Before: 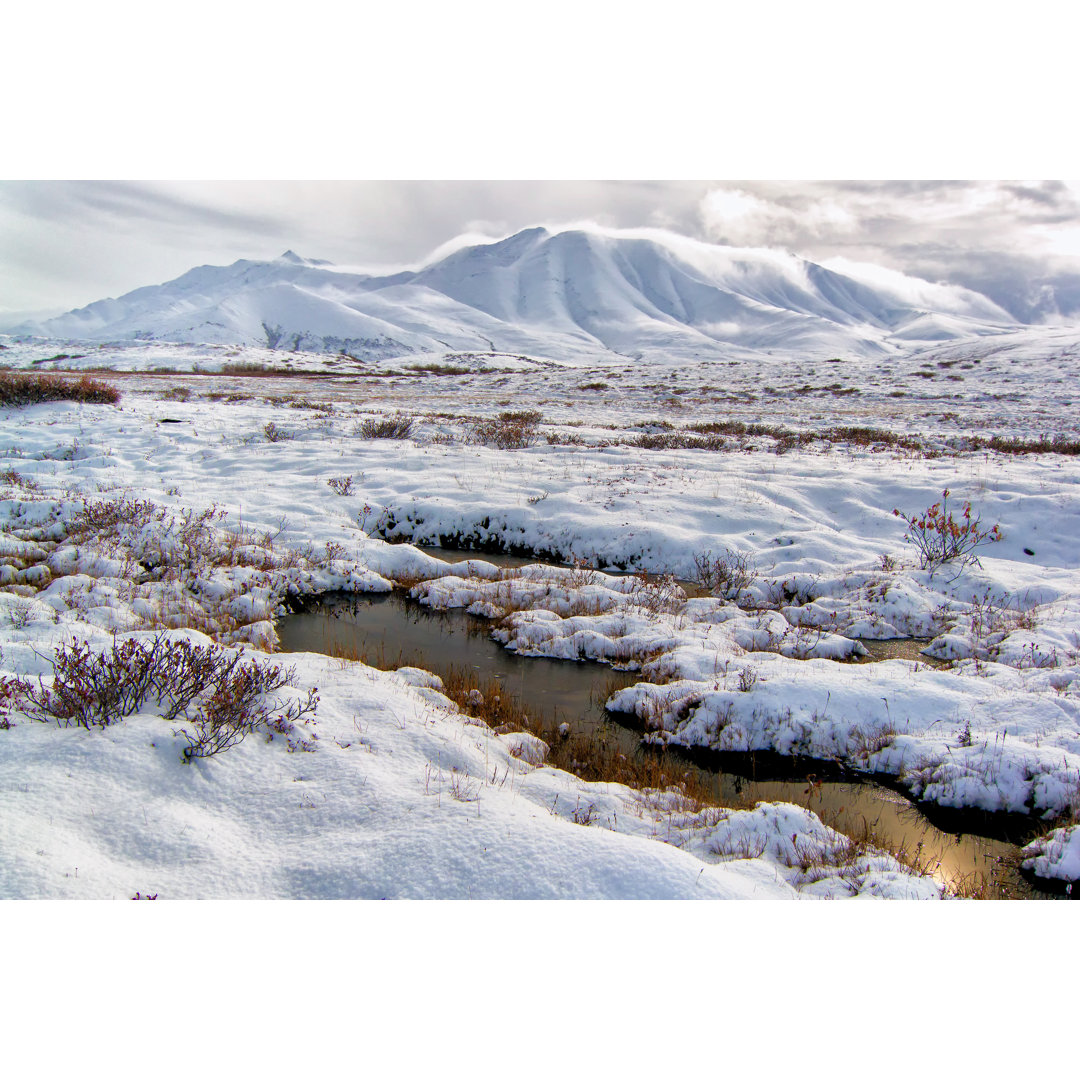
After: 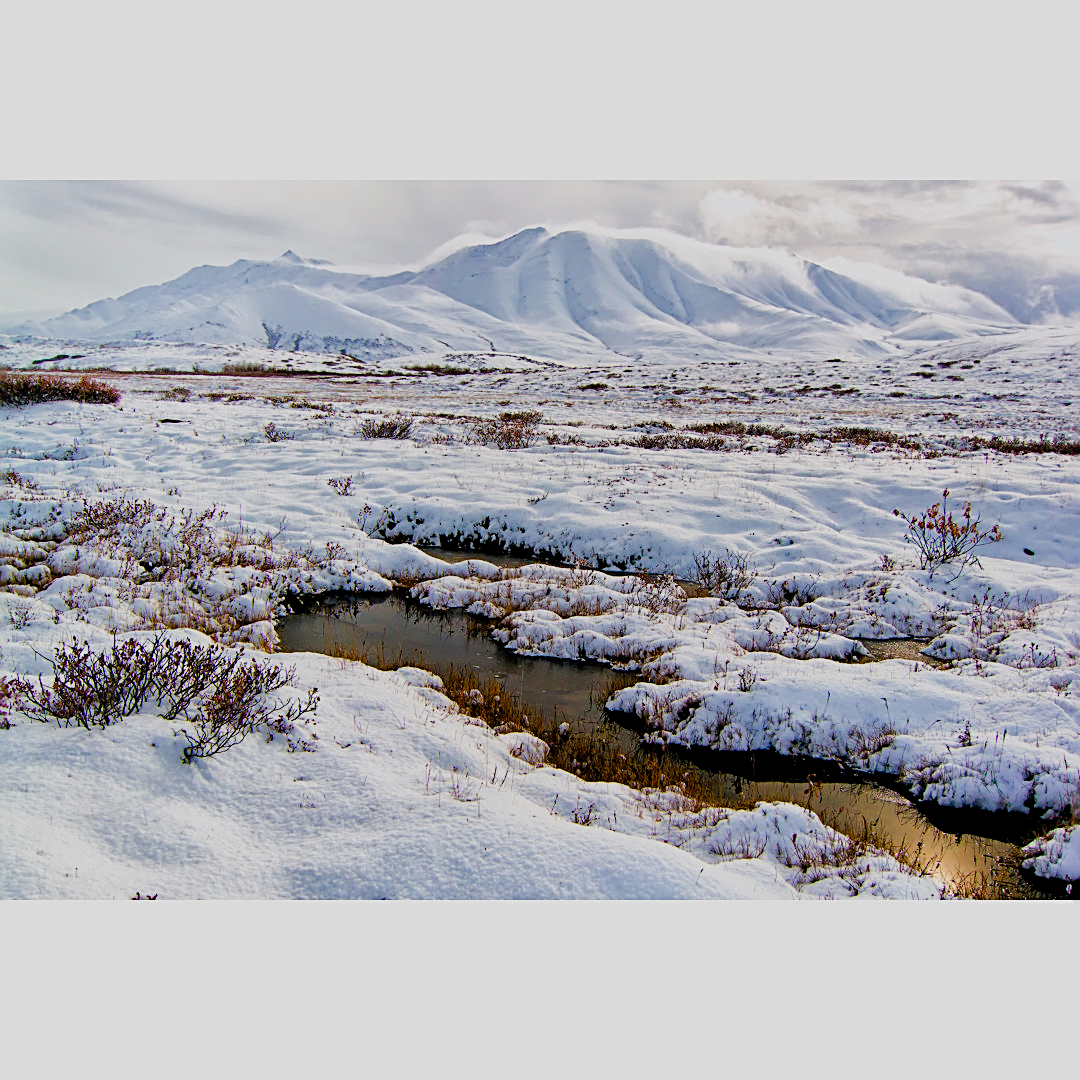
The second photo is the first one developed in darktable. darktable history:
filmic rgb: black relative exposure -7.65 EV, white relative exposure 4.56 EV, hardness 3.61, contrast 1.056
color balance rgb: perceptual saturation grading › global saturation 20%, perceptual saturation grading › highlights -24.96%, perceptual saturation grading › shadows 24.791%, global vibrance 9.377%
sharpen: radius 2.611, amount 0.697
contrast brightness saturation: contrast 0.075, saturation 0.024
